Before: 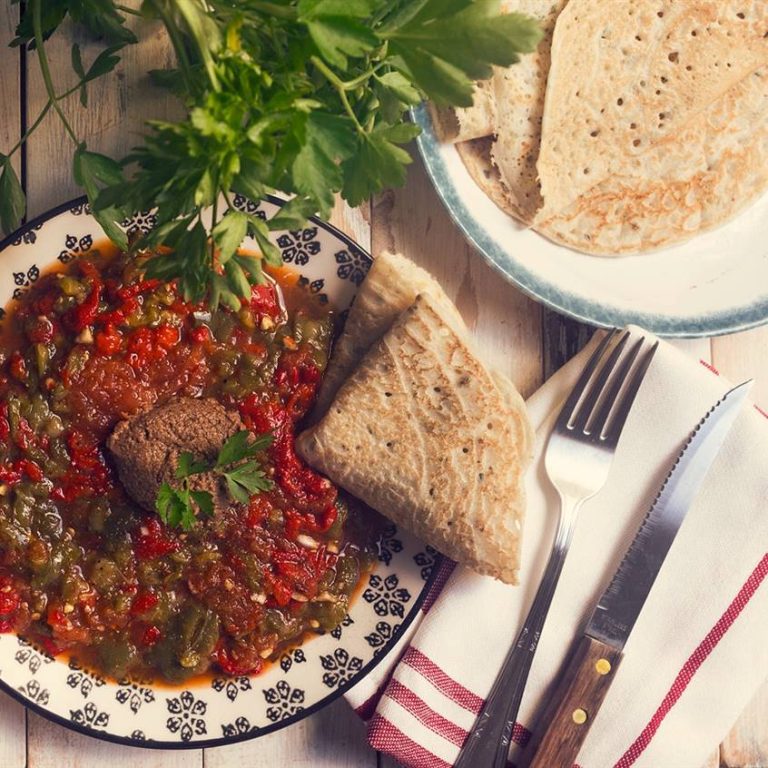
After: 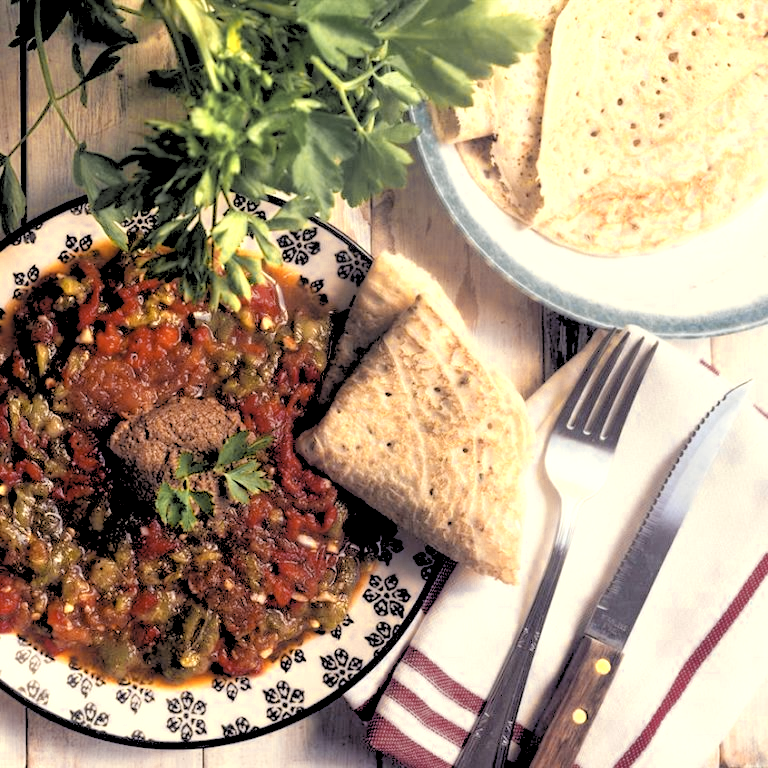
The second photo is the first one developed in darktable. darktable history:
color zones: curves: ch0 [(0.004, 0.306) (0.107, 0.448) (0.252, 0.656) (0.41, 0.398) (0.595, 0.515) (0.768, 0.628)]; ch1 [(0.07, 0.323) (0.151, 0.452) (0.252, 0.608) (0.346, 0.221) (0.463, 0.189) (0.61, 0.368) (0.735, 0.395) (0.921, 0.412)]; ch2 [(0, 0.476) (0.132, 0.512) (0.243, 0.512) (0.397, 0.48) (0.522, 0.376) (0.634, 0.536) (0.761, 0.46)]
rgb levels: levels [[0.027, 0.429, 0.996], [0, 0.5, 1], [0, 0.5, 1]]
